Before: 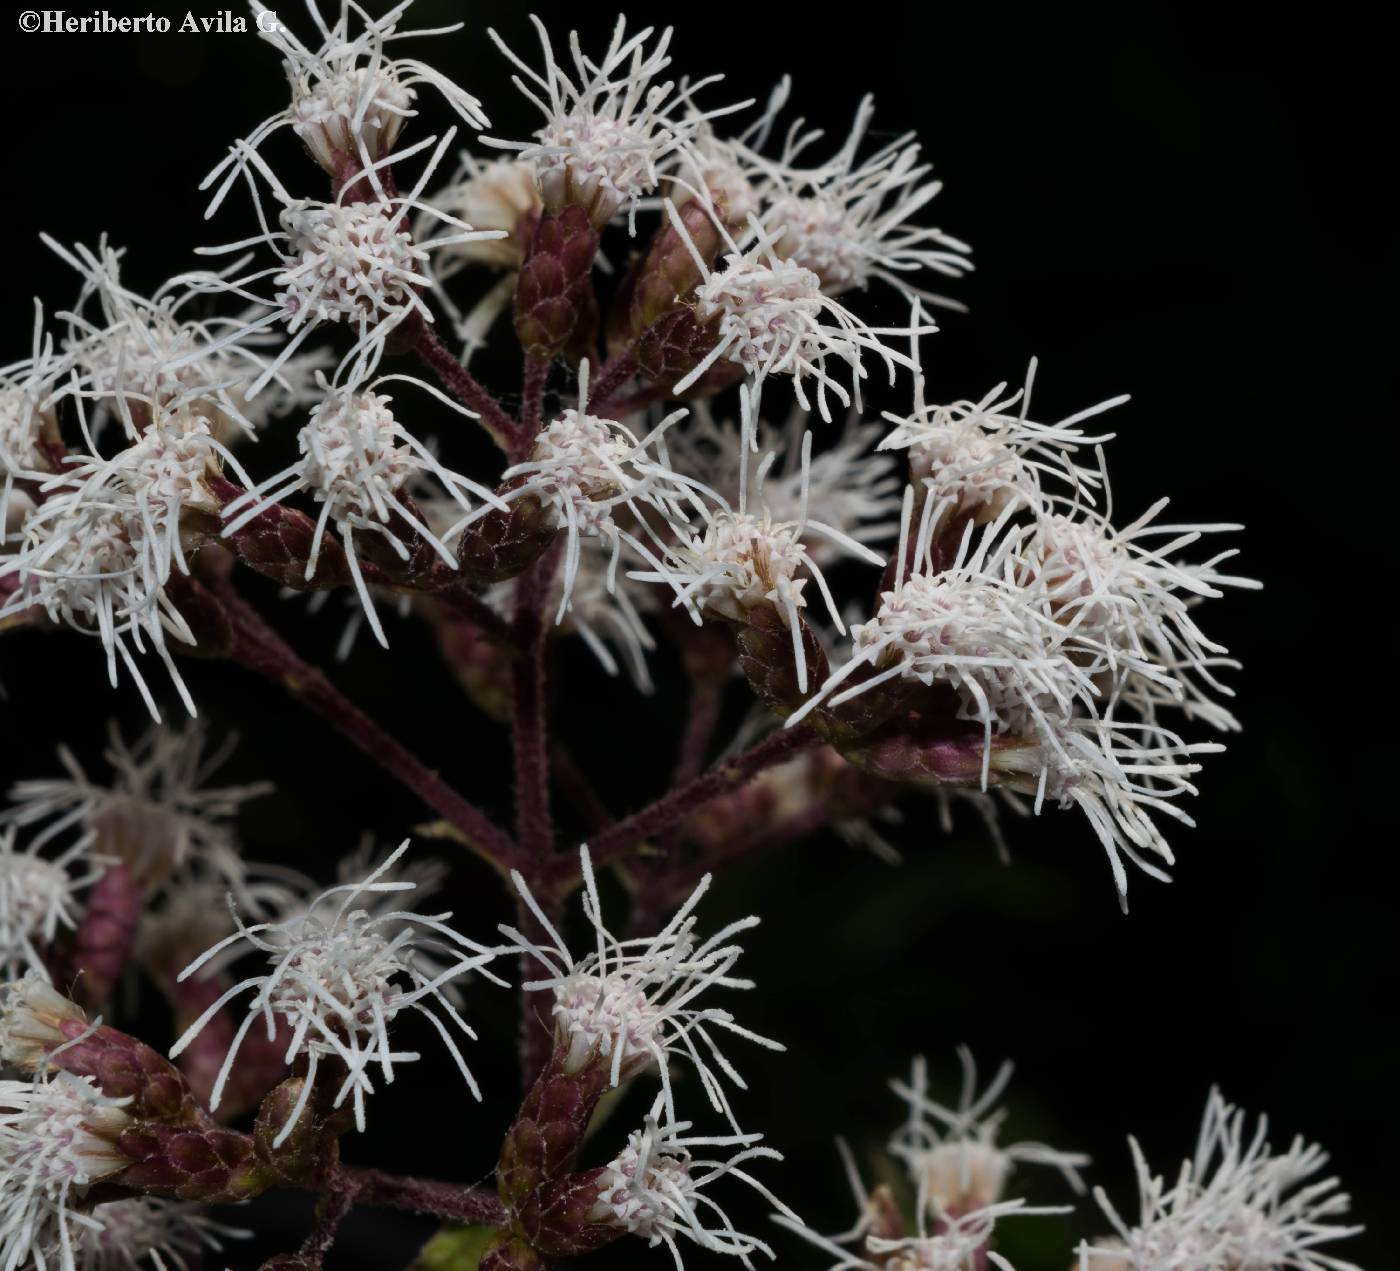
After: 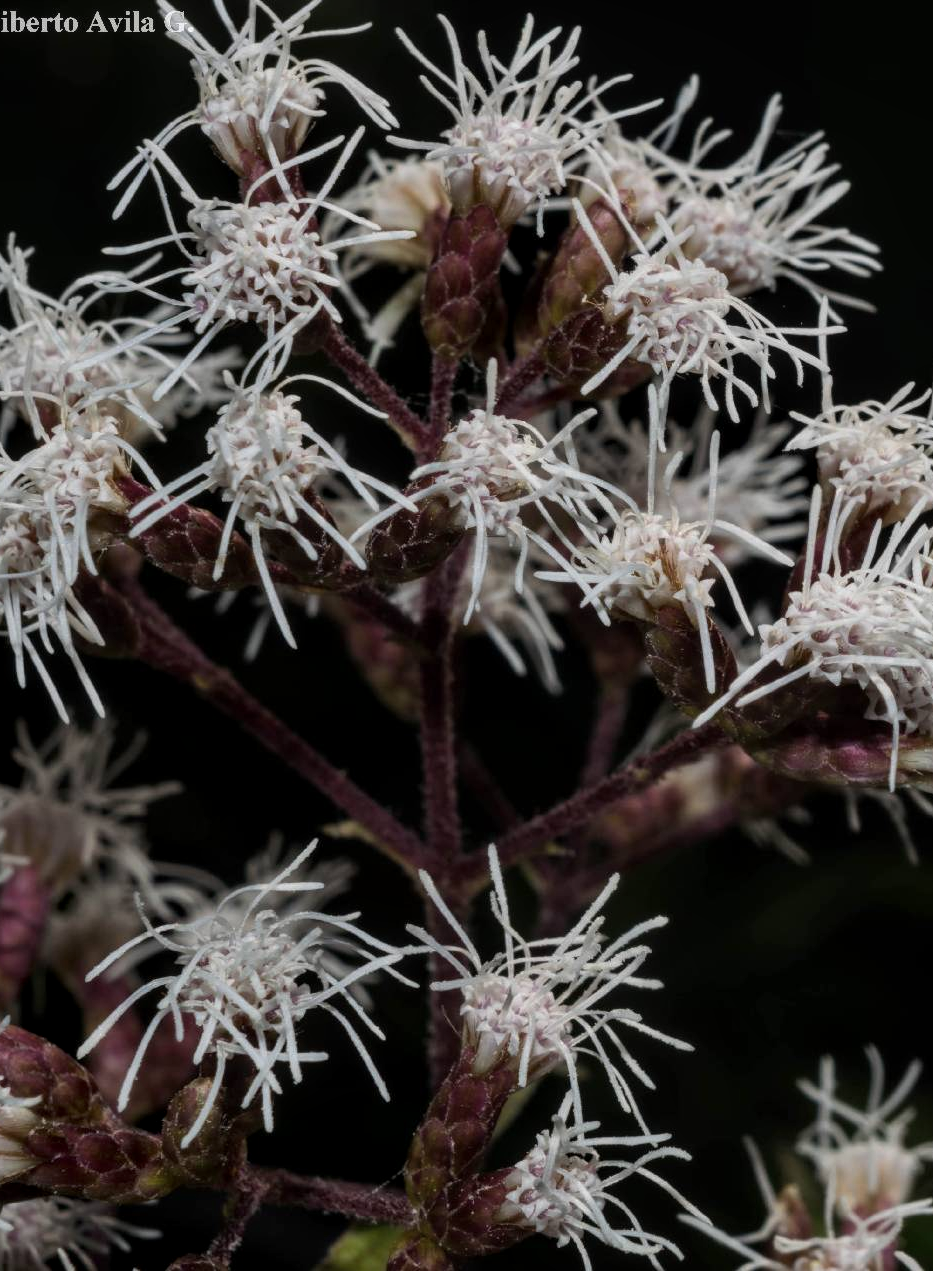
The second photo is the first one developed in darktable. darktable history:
crop and rotate: left 6.617%, right 26.717%
tone equalizer: on, module defaults
local contrast: on, module defaults
